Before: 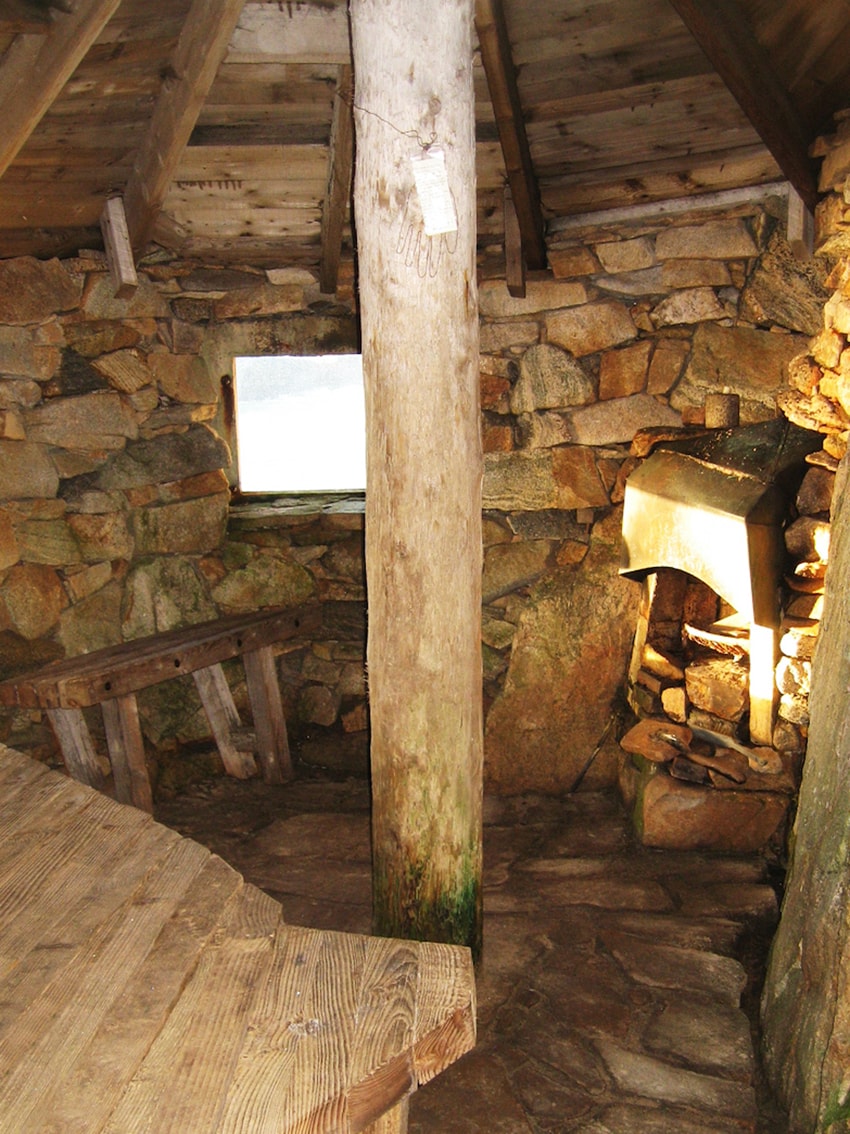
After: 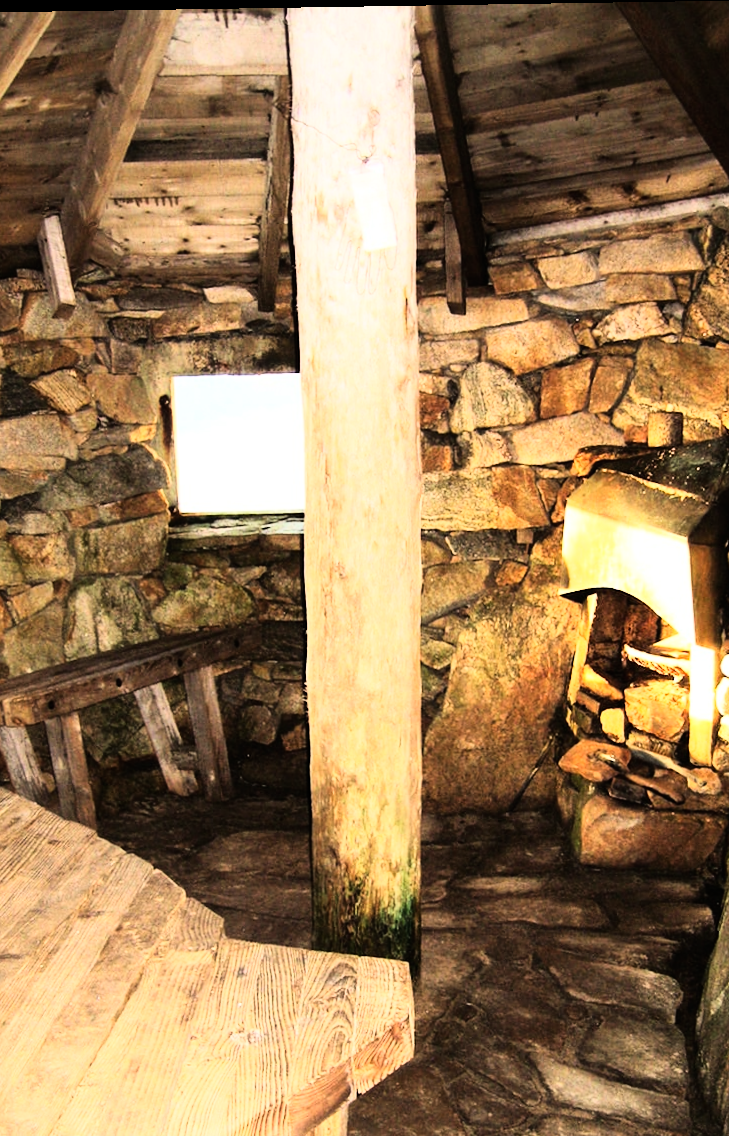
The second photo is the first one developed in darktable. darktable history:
white balance: red 1, blue 1
rotate and perspective: lens shift (vertical) 0.048, lens shift (horizontal) -0.024, automatic cropping off
rgb curve: curves: ch0 [(0, 0) (0.21, 0.15) (0.24, 0.21) (0.5, 0.75) (0.75, 0.96) (0.89, 0.99) (1, 1)]; ch1 [(0, 0.02) (0.21, 0.13) (0.25, 0.2) (0.5, 0.67) (0.75, 0.9) (0.89, 0.97) (1, 1)]; ch2 [(0, 0.02) (0.21, 0.13) (0.25, 0.2) (0.5, 0.67) (0.75, 0.9) (0.89, 0.97) (1, 1)], compensate middle gray true
crop: left 7.598%, right 7.873%
